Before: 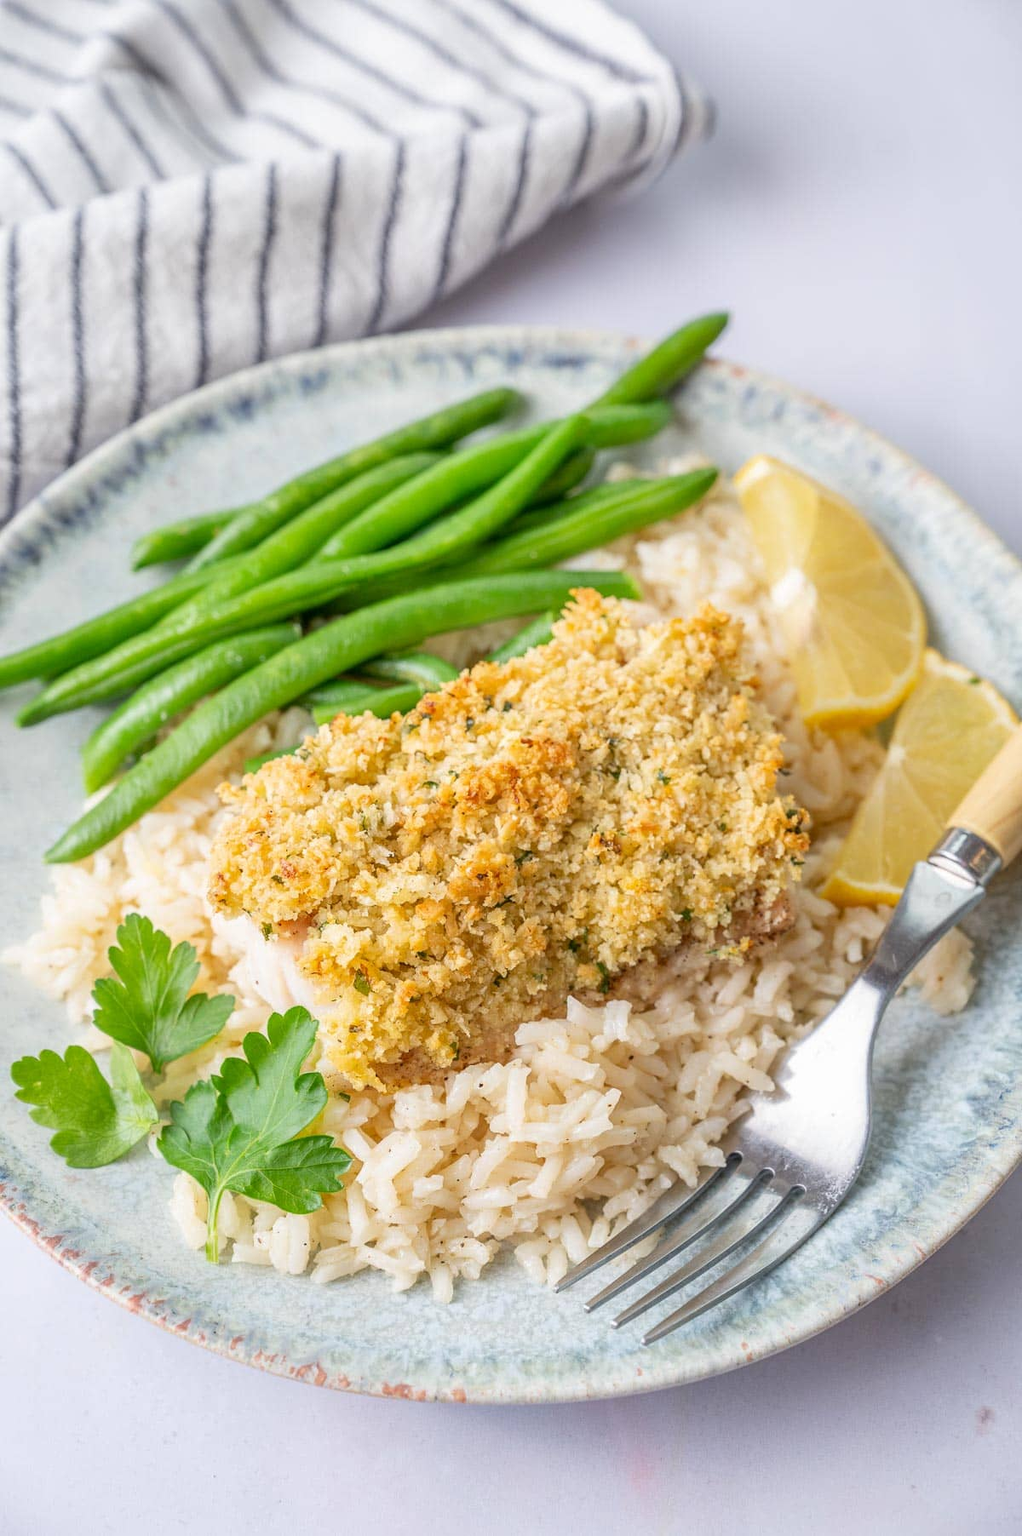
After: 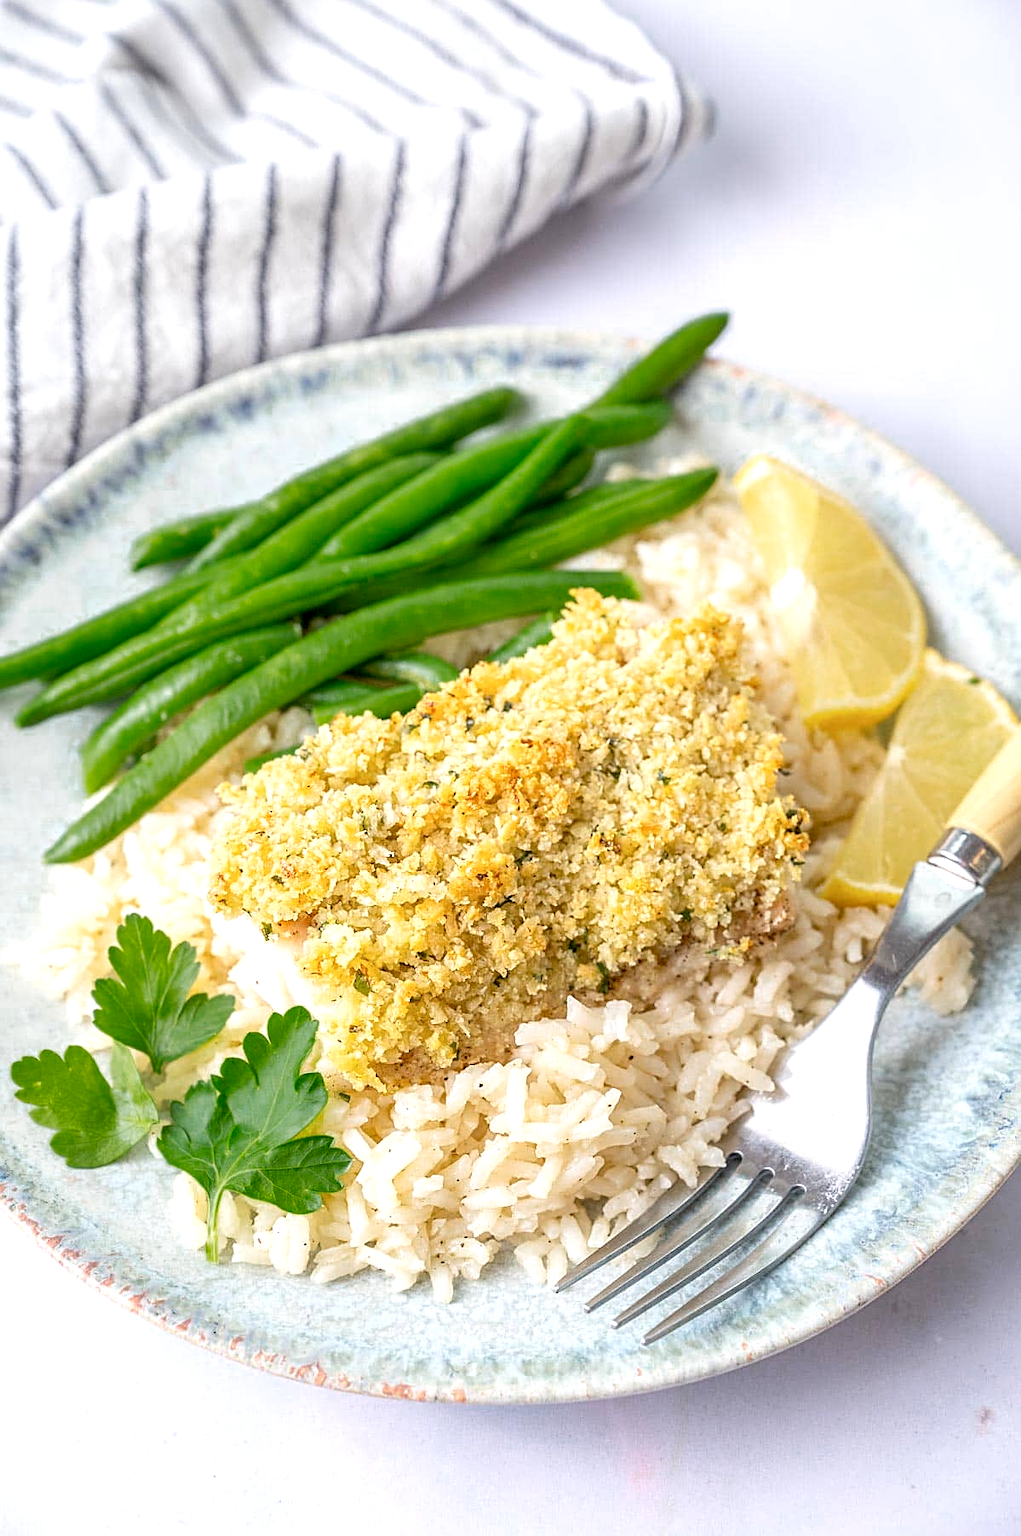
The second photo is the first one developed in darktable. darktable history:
exposure: black level correction 0.005, exposure 0.417 EV, compensate highlight preservation false
sharpen: on, module defaults
color zones: curves: ch0 [(0, 0.558) (0.143, 0.548) (0.286, 0.447) (0.429, 0.259) (0.571, 0.5) (0.714, 0.5) (0.857, 0.593) (1, 0.558)]; ch1 [(0, 0.543) (0.01, 0.544) (0.12, 0.492) (0.248, 0.458) (0.5, 0.534) (0.748, 0.5) (0.99, 0.469) (1, 0.543)]; ch2 [(0, 0.507) (0.143, 0.522) (0.286, 0.505) (0.429, 0.5) (0.571, 0.5) (0.714, 0.5) (0.857, 0.5) (1, 0.507)]
tone equalizer: on, module defaults
